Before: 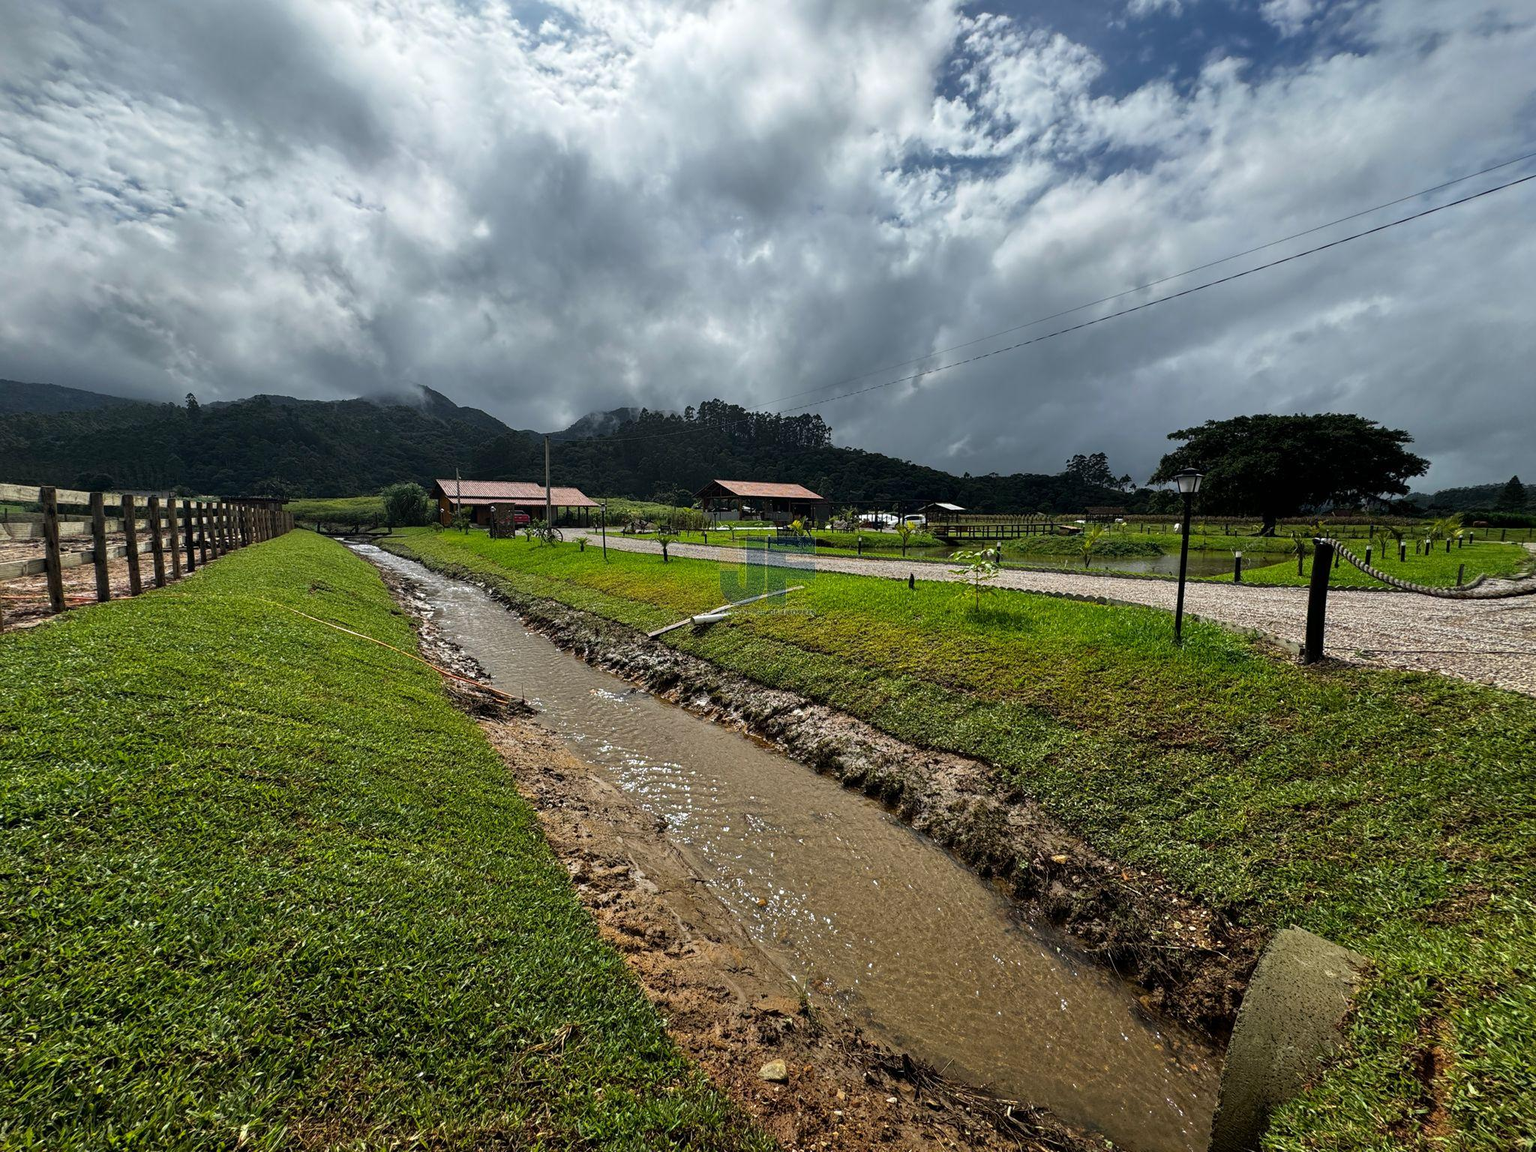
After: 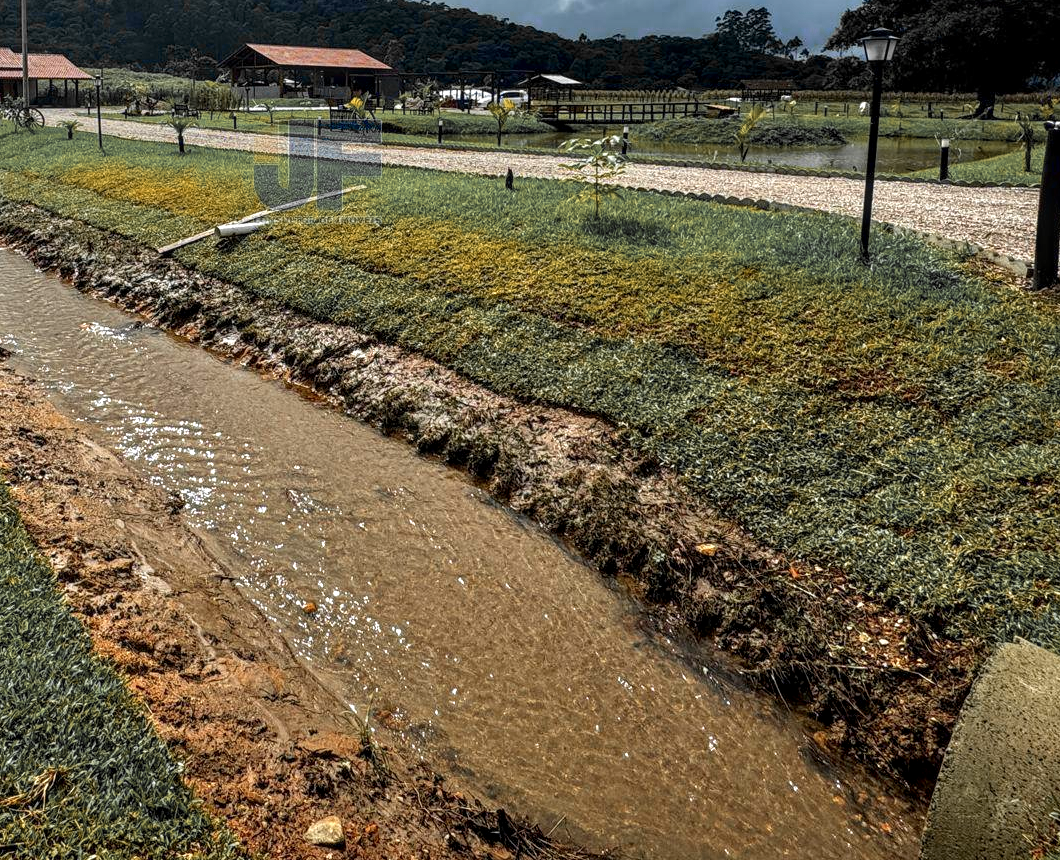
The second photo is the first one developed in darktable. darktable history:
local contrast: on, module defaults
exposure: exposure 0.375 EV, compensate highlight preservation false
color zones: curves: ch0 [(0, 0.363) (0.128, 0.373) (0.25, 0.5) (0.402, 0.407) (0.521, 0.525) (0.63, 0.559) (0.729, 0.662) (0.867, 0.471)]; ch1 [(0, 0.515) (0.136, 0.618) (0.25, 0.5) (0.378, 0) (0.516, 0) (0.622, 0.593) (0.737, 0.819) (0.87, 0.593)]; ch2 [(0, 0.529) (0.128, 0.471) (0.282, 0.451) (0.386, 0.662) (0.516, 0.525) (0.633, 0.554) (0.75, 0.62) (0.875, 0.441)]
crop: left 34.479%, top 38.822%, right 13.718%, bottom 5.172%
